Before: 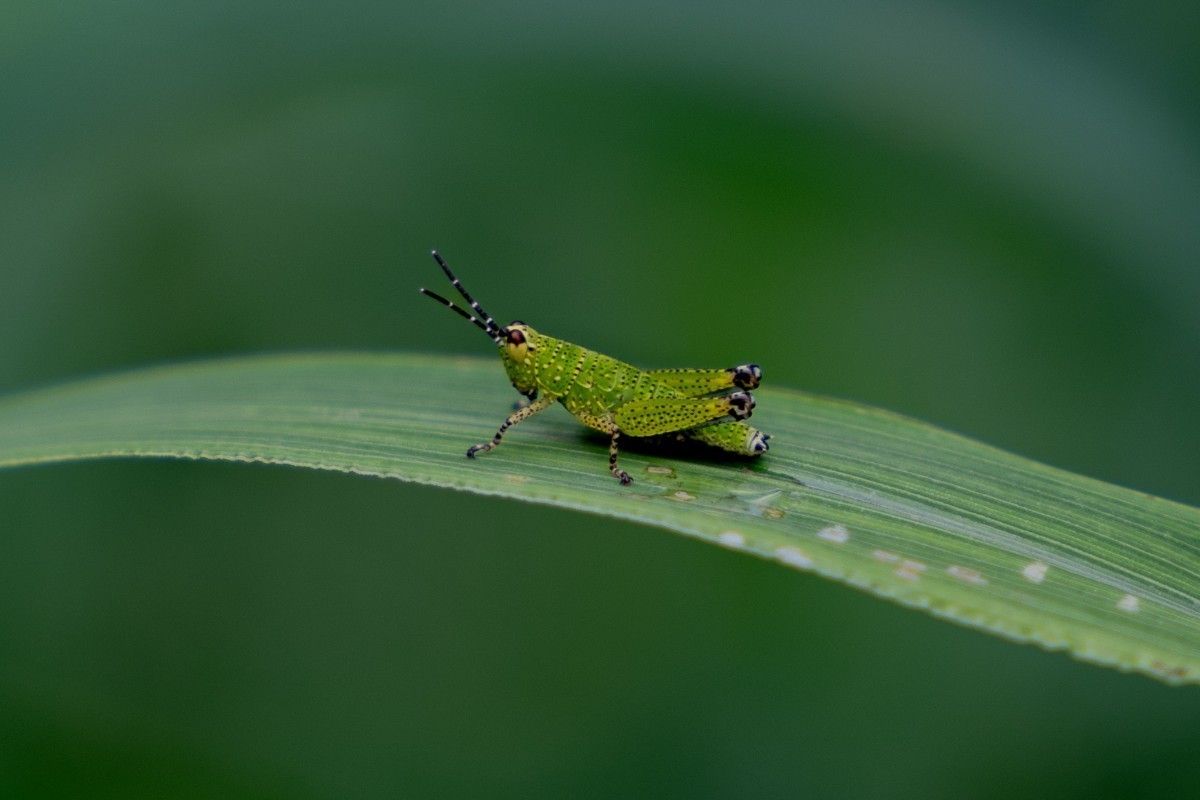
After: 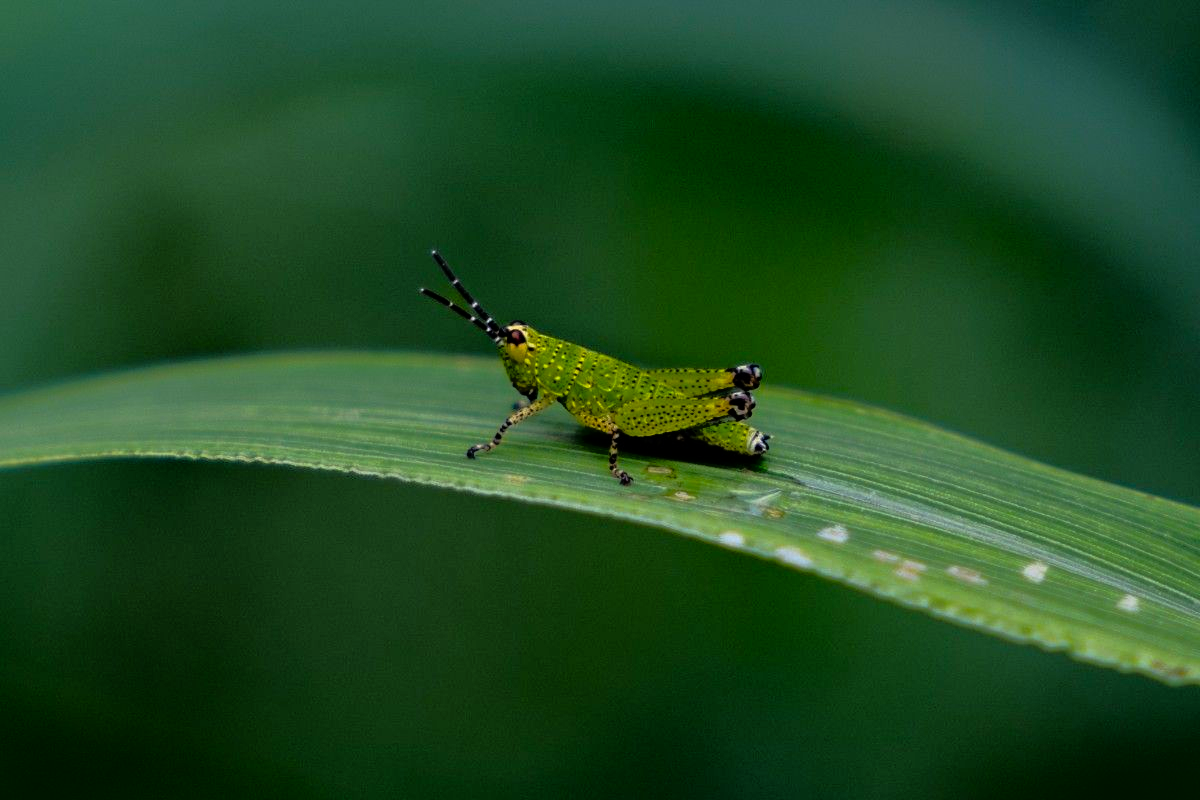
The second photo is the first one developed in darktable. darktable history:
color balance rgb: power › hue 310.9°, perceptual saturation grading › global saturation 30.392%, perceptual brilliance grading › global brilliance 14.296%, perceptual brilliance grading › shadows -35.826%, global vibrance 20%
tone equalizer: -8 EV -1.82 EV, -7 EV -1.17 EV, -6 EV -1.63 EV, edges refinement/feathering 500, mask exposure compensation -1.57 EV, preserve details no
